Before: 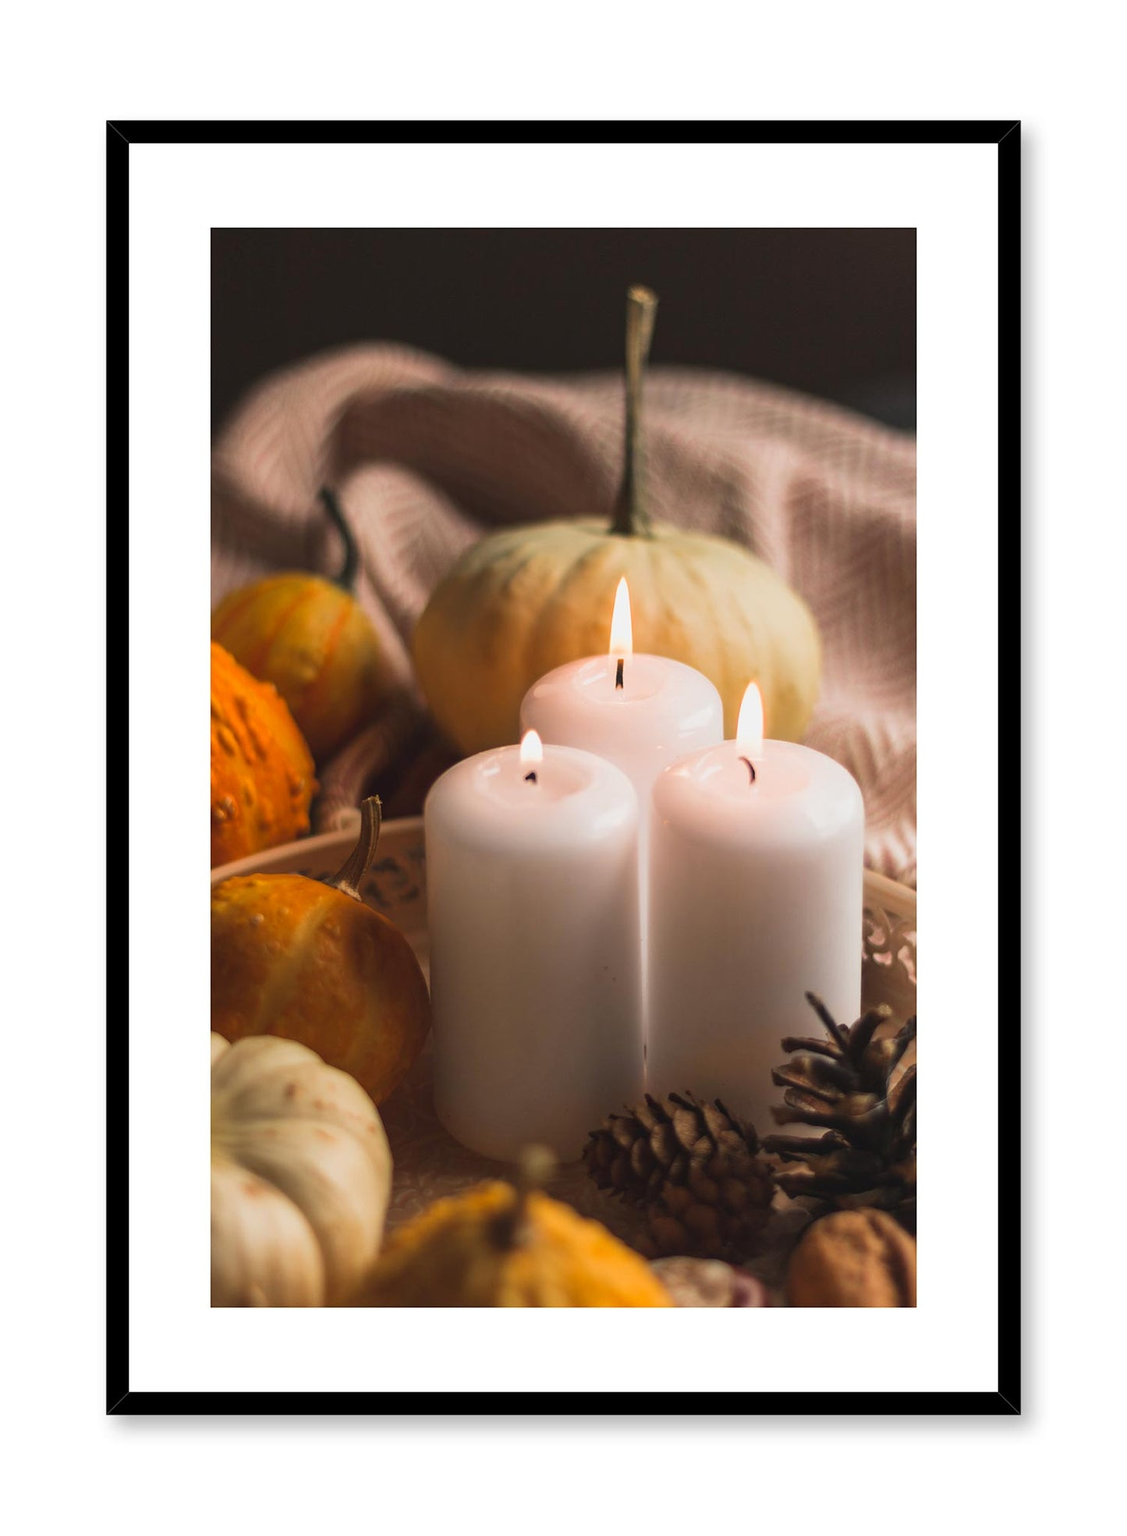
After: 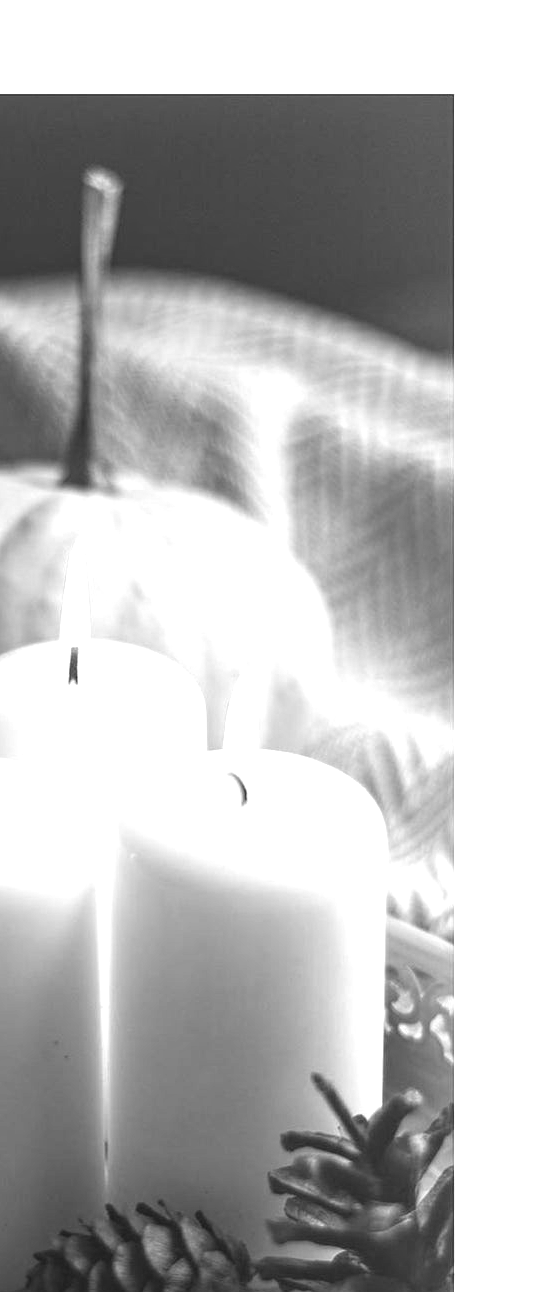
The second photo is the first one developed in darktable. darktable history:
color contrast: green-magenta contrast 0.3, blue-yellow contrast 0.15
exposure: exposure 1 EV, compensate highlight preservation false
monochrome: on, module defaults
crop and rotate: left 49.936%, top 10.094%, right 13.136%, bottom 24.256%
contrast equalizer: y [[0.439, 0.44, 0.442, 0.457, 0.493, 0.498], [0.5 ×6], [0.5 ×6], [0 ×6], [0 ×6]], mix 0.59
local contrast: on, module defaults
